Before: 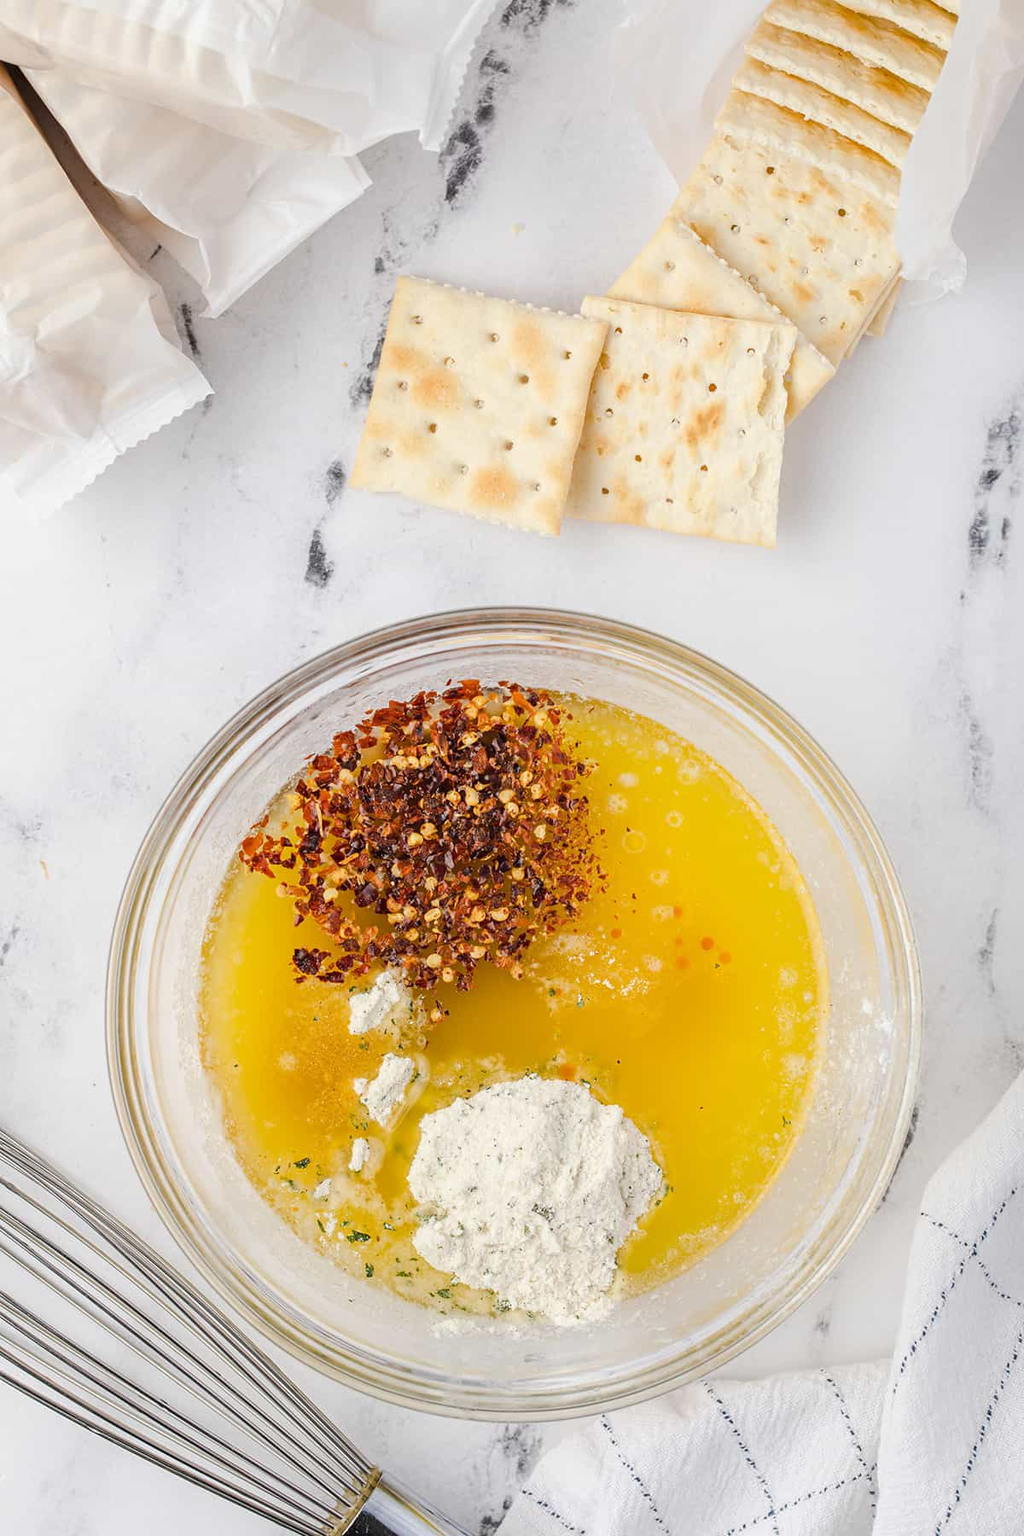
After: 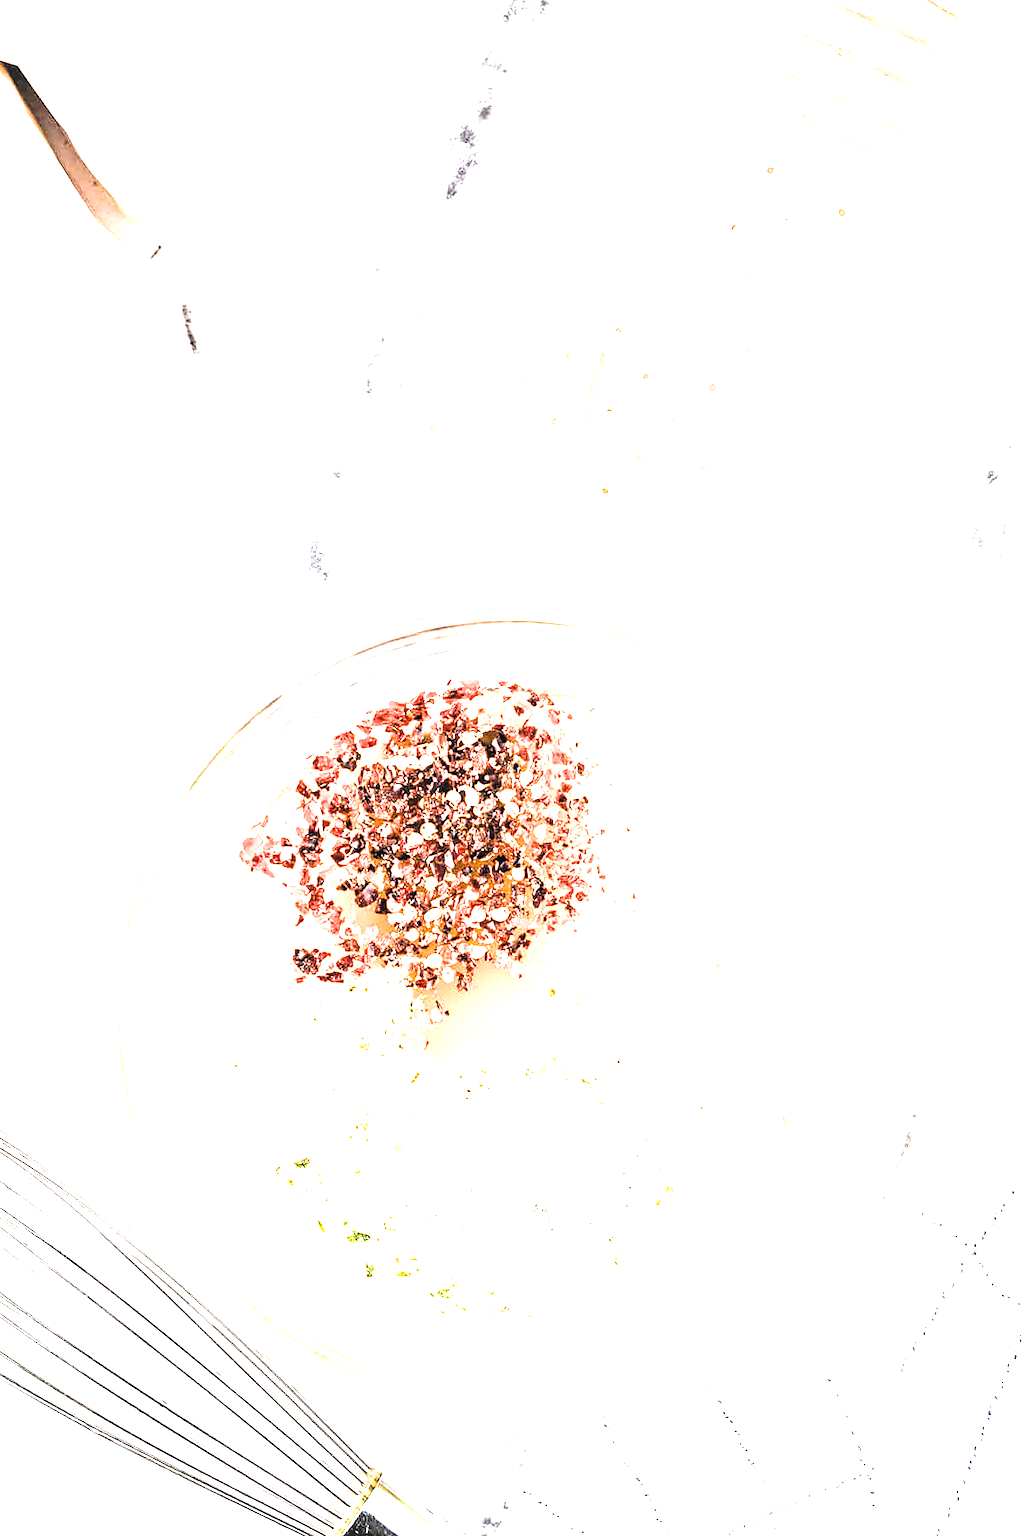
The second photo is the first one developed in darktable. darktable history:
exposure: black level correction 0, exposure 2.327 EV, compensate exposure bias true, compensate highlight preservation false
local contrast: on, module defaults
levels: levels [0.129, 0.519, 0.867]
filmic rgb: black relative exposure -5 EV, hardness 2.88, contrast 1.4, highlights saturation mix -30%
